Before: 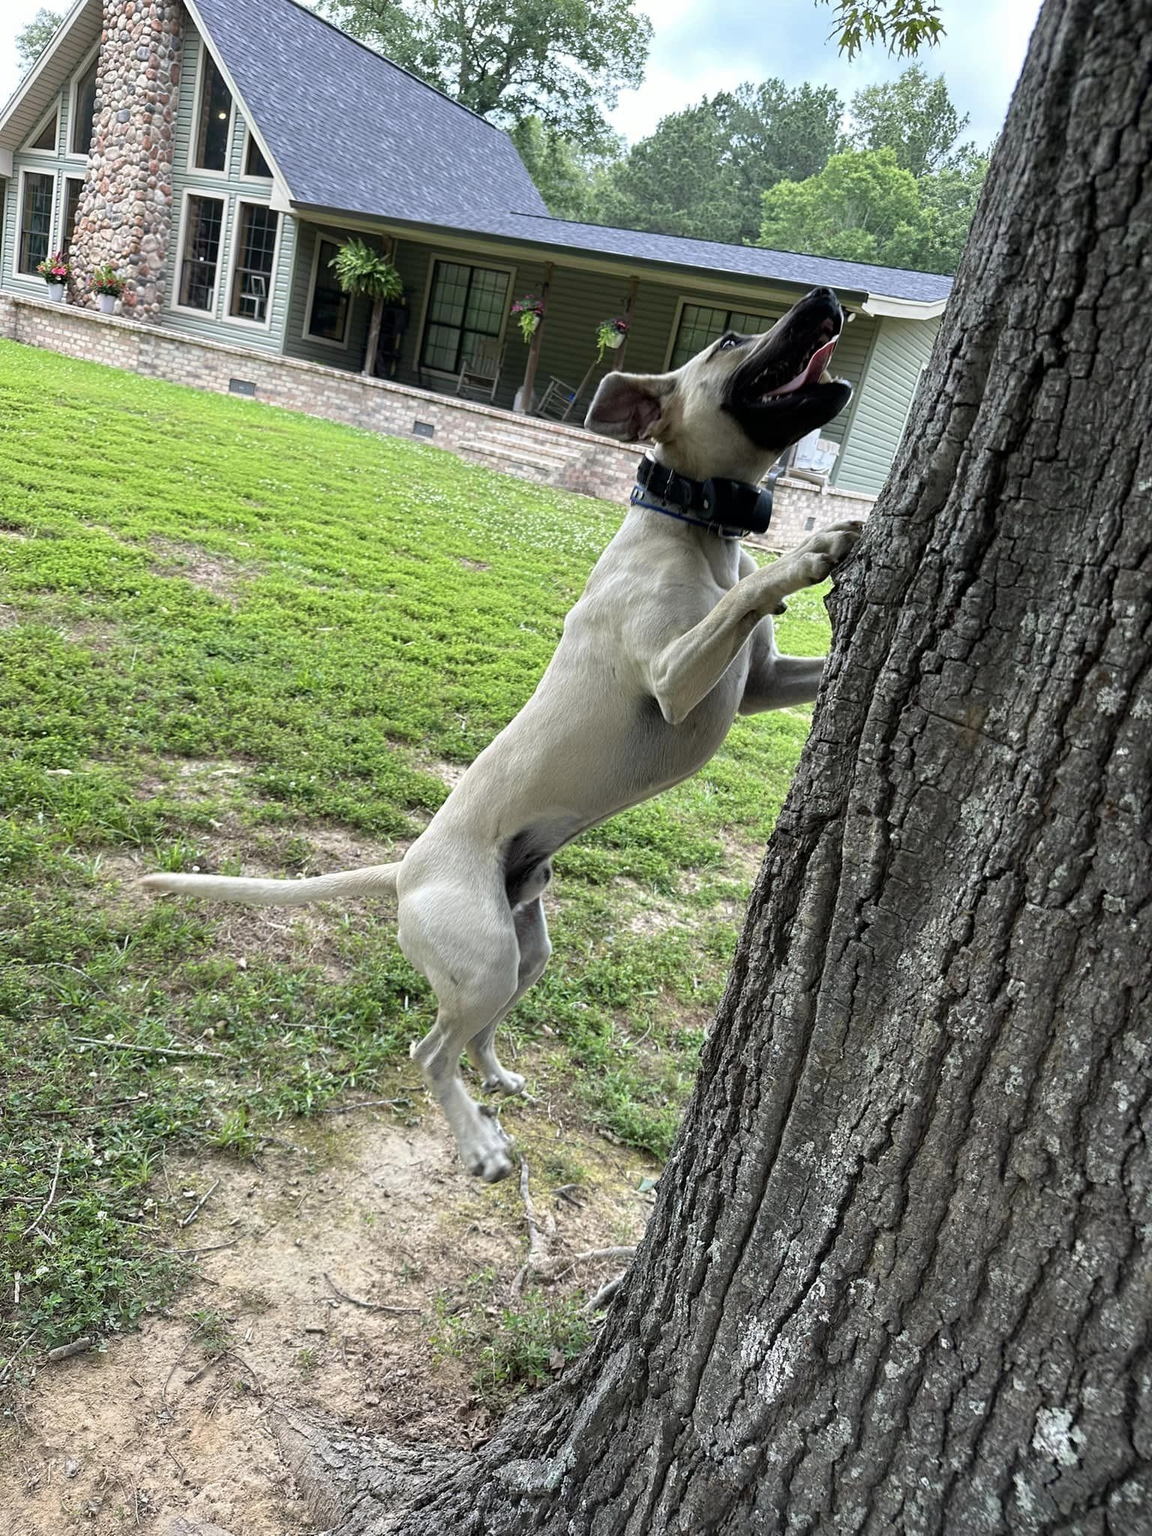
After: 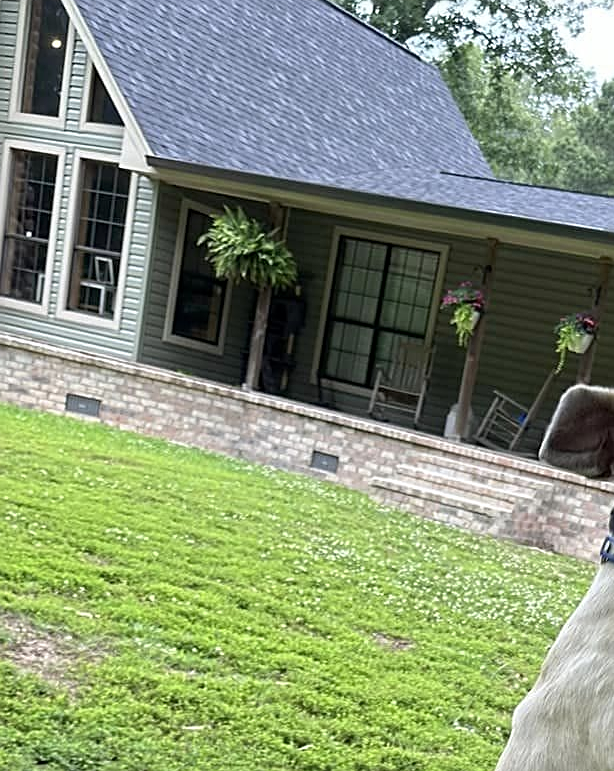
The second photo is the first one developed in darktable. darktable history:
crop: left 15.669%, top 5.46%, right 44.34%, bottom 56.885%
local contrast: mode bilateral grid, contrast 15, coarseness 36, detail 105%, midtone range 0.2
sharpen: on, module defaults
